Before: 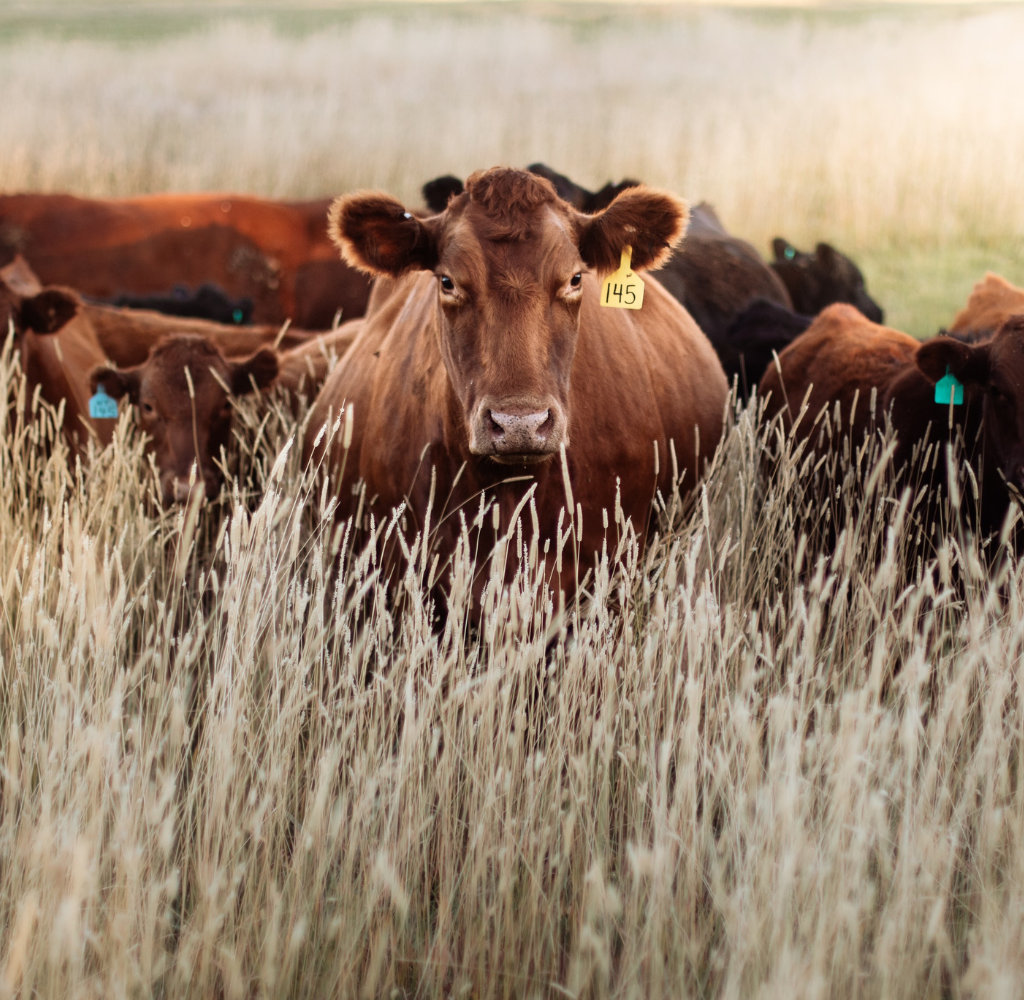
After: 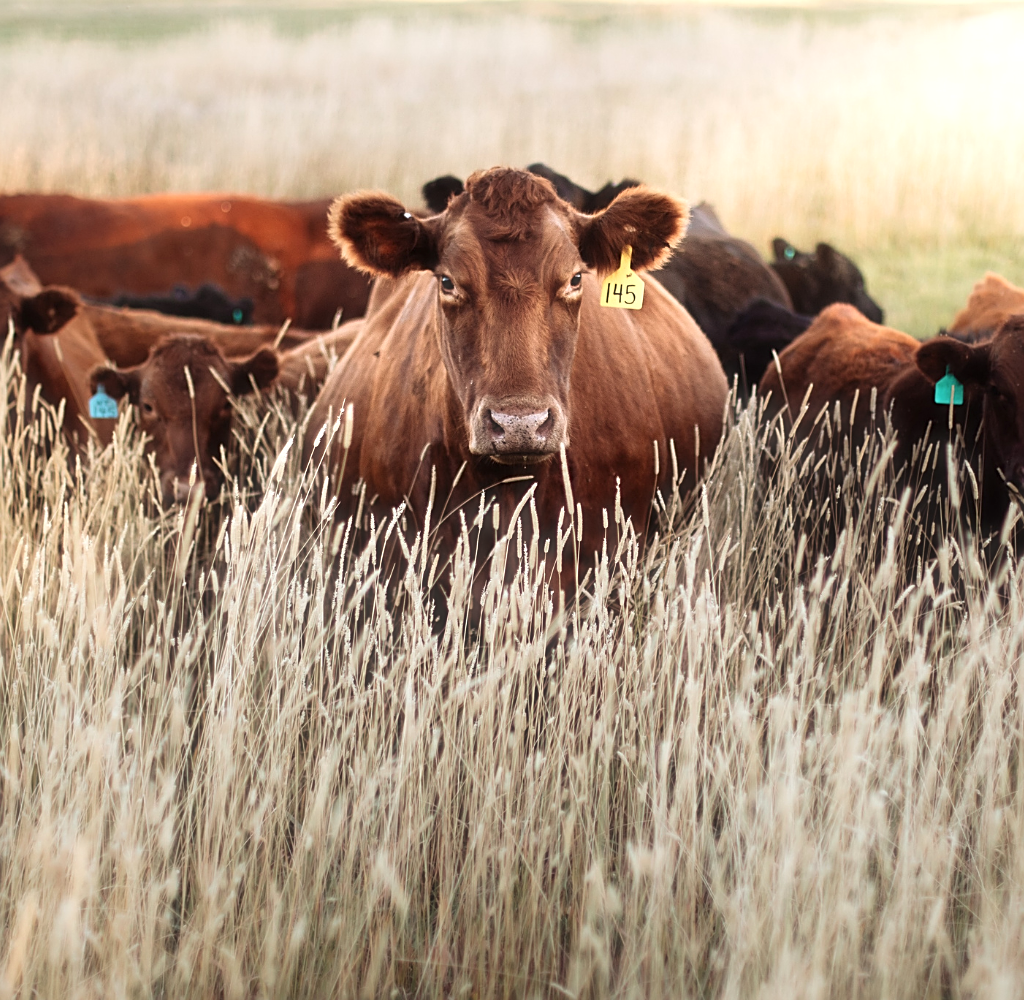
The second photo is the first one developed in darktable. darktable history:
exposure: exposure 0.29 EV, compensate highlight preservation false
tone equalizer: on, module defaults
haze removal: strength -0.1, adaptive false
sharpen: on, module defaults
